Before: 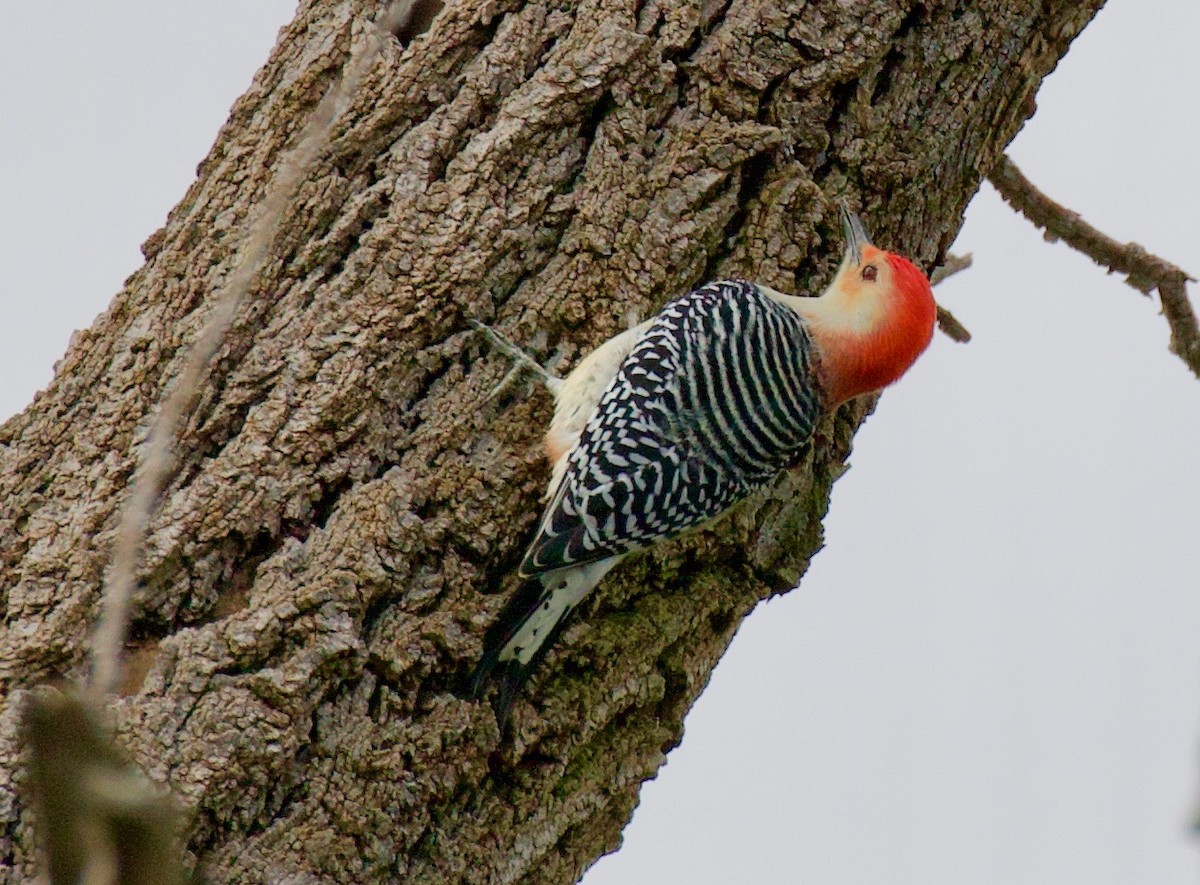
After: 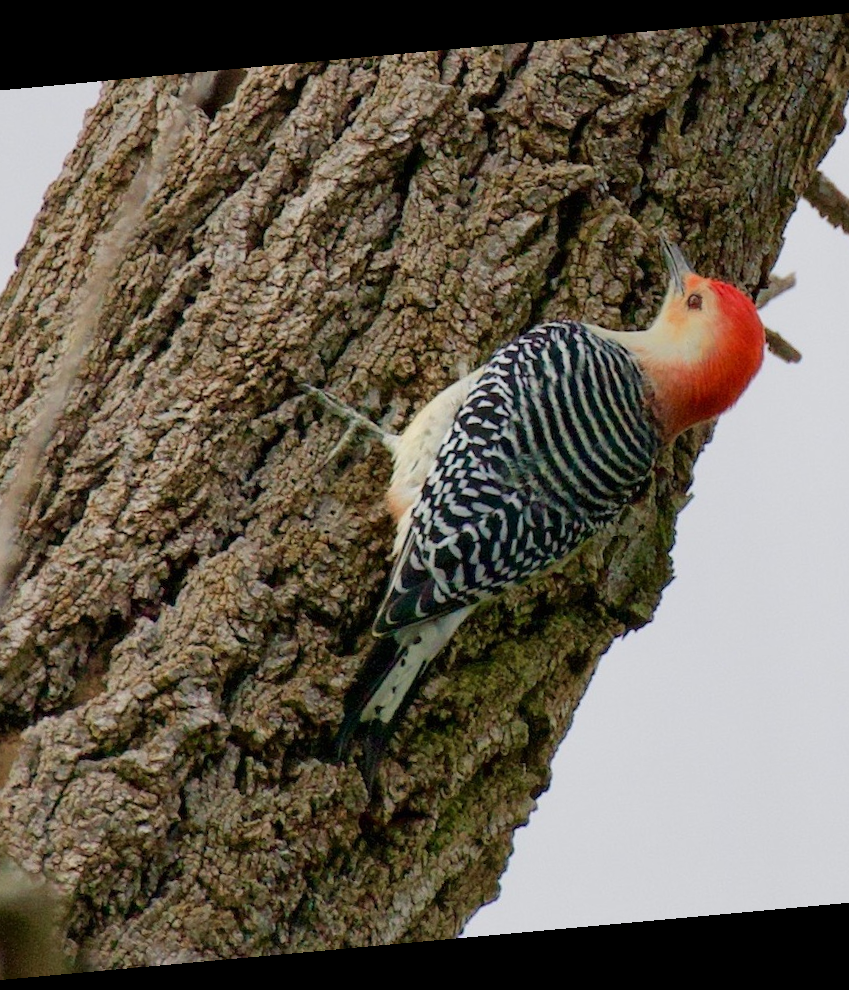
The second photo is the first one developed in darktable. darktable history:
crop: left 15.419%, right 17.914%
rotate and perspective: rotation -5.2°, automatic cropping off
